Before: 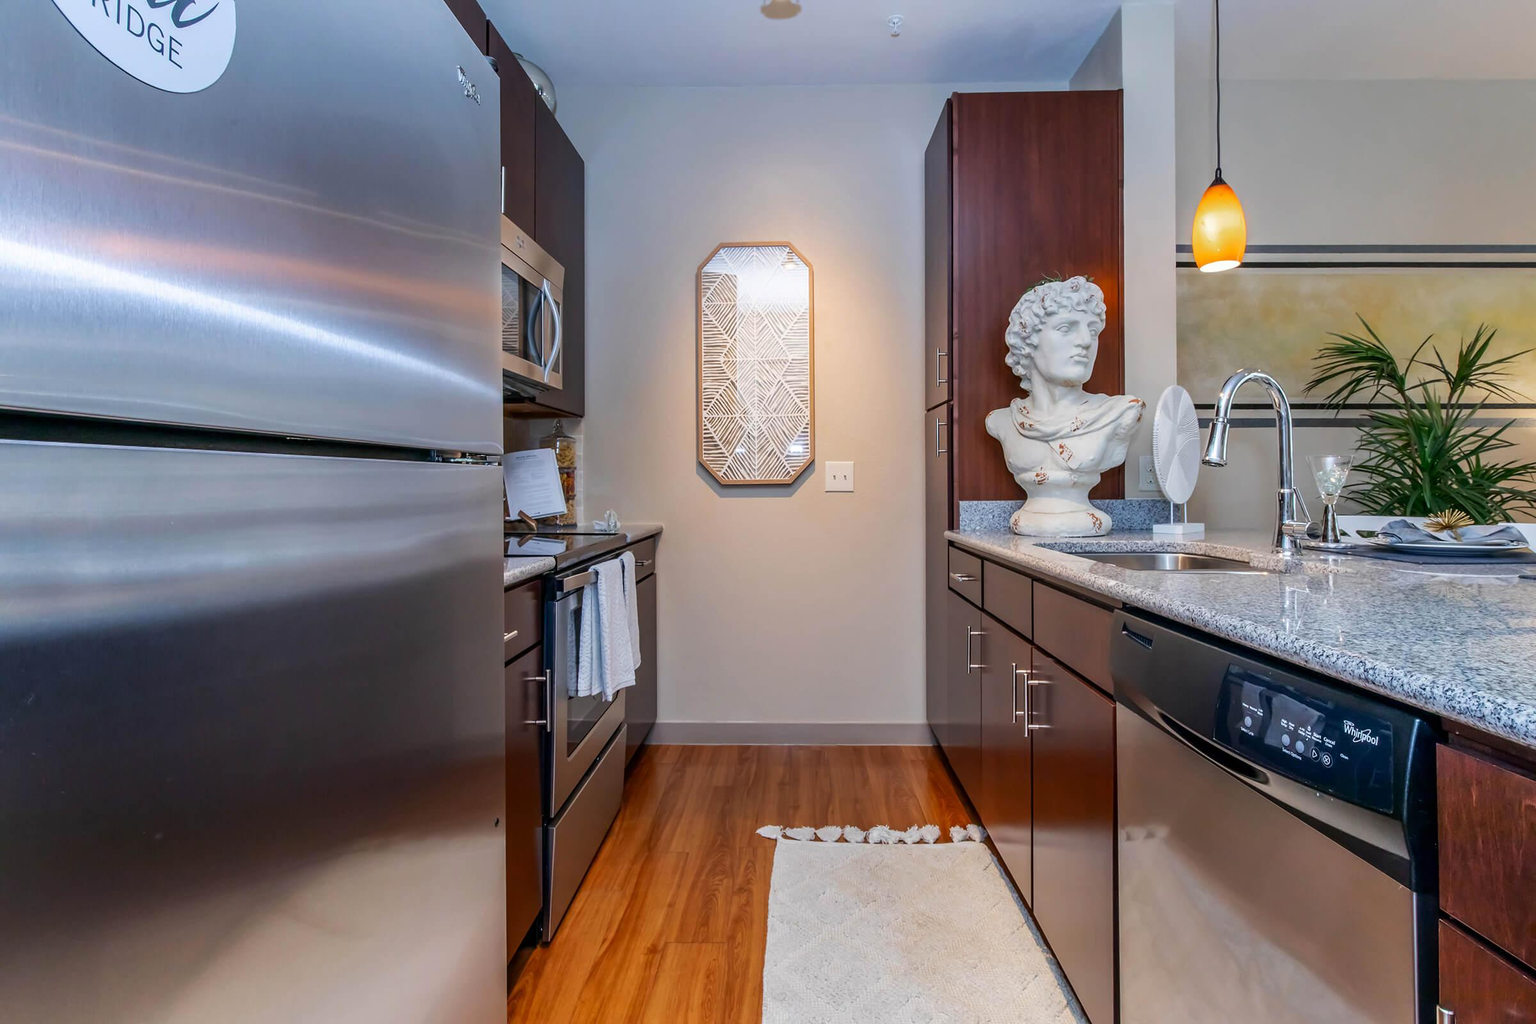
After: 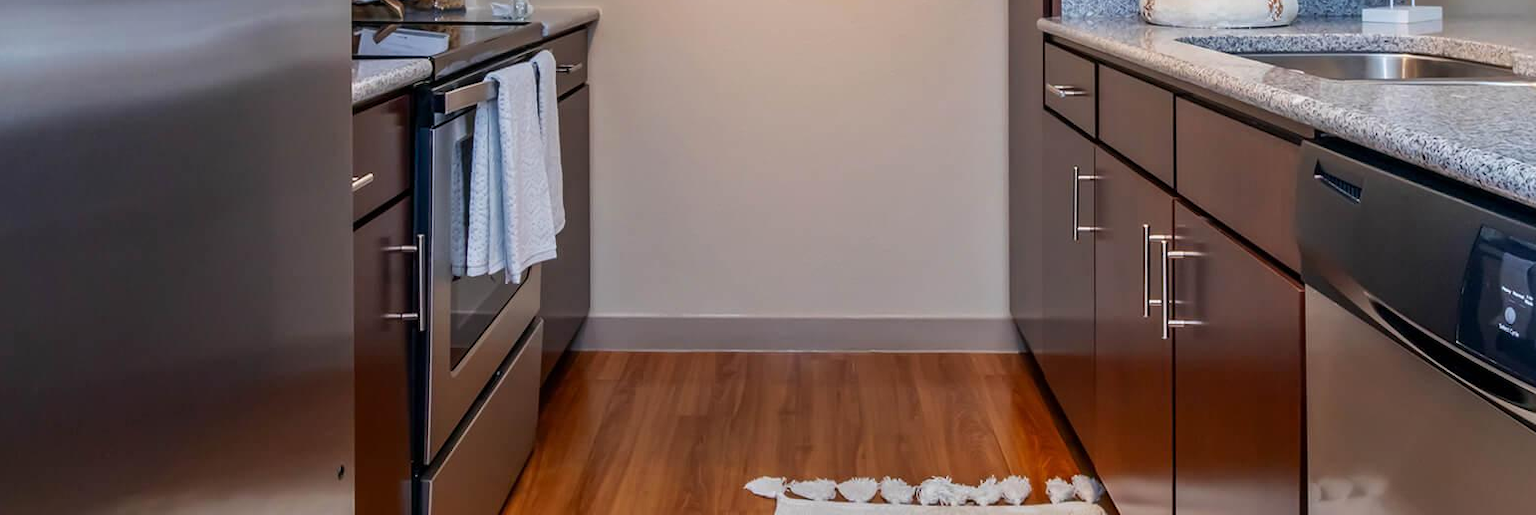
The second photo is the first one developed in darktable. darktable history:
crop: left 18.11%, top 50.706%, right 17.625%, bottom 16.878%
